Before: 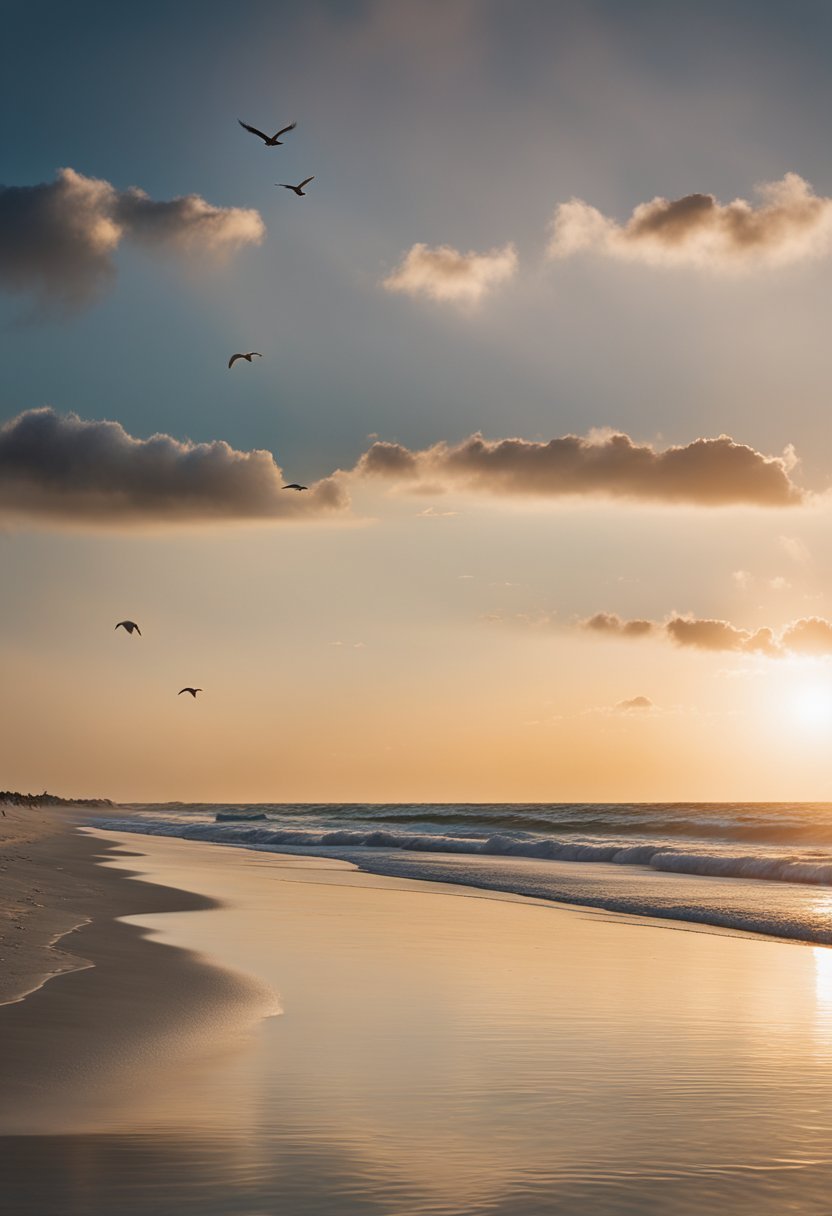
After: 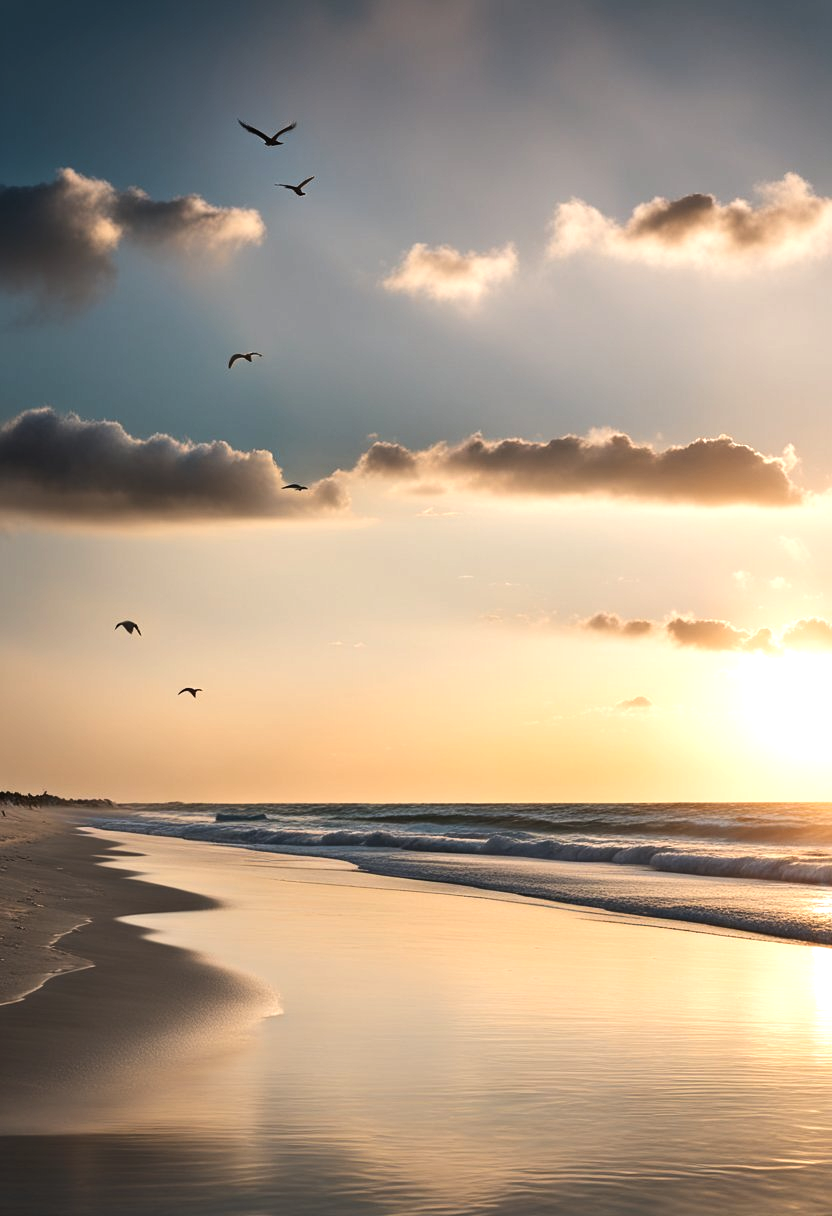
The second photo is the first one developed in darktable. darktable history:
tone equalizer: -8 EV -0.769 EV, -7 EV -0.724 EV, -6 EV -0.59 EV, -5 EV -0.396 EV, -3 EV 0.367 EV, -2 EV 0.6 EV, -1 EV 0.678 EV, +0 EV 0.742 EV, edges refinement/feathering 500, mask exposure compensation -1.57 EV, preserve details no
